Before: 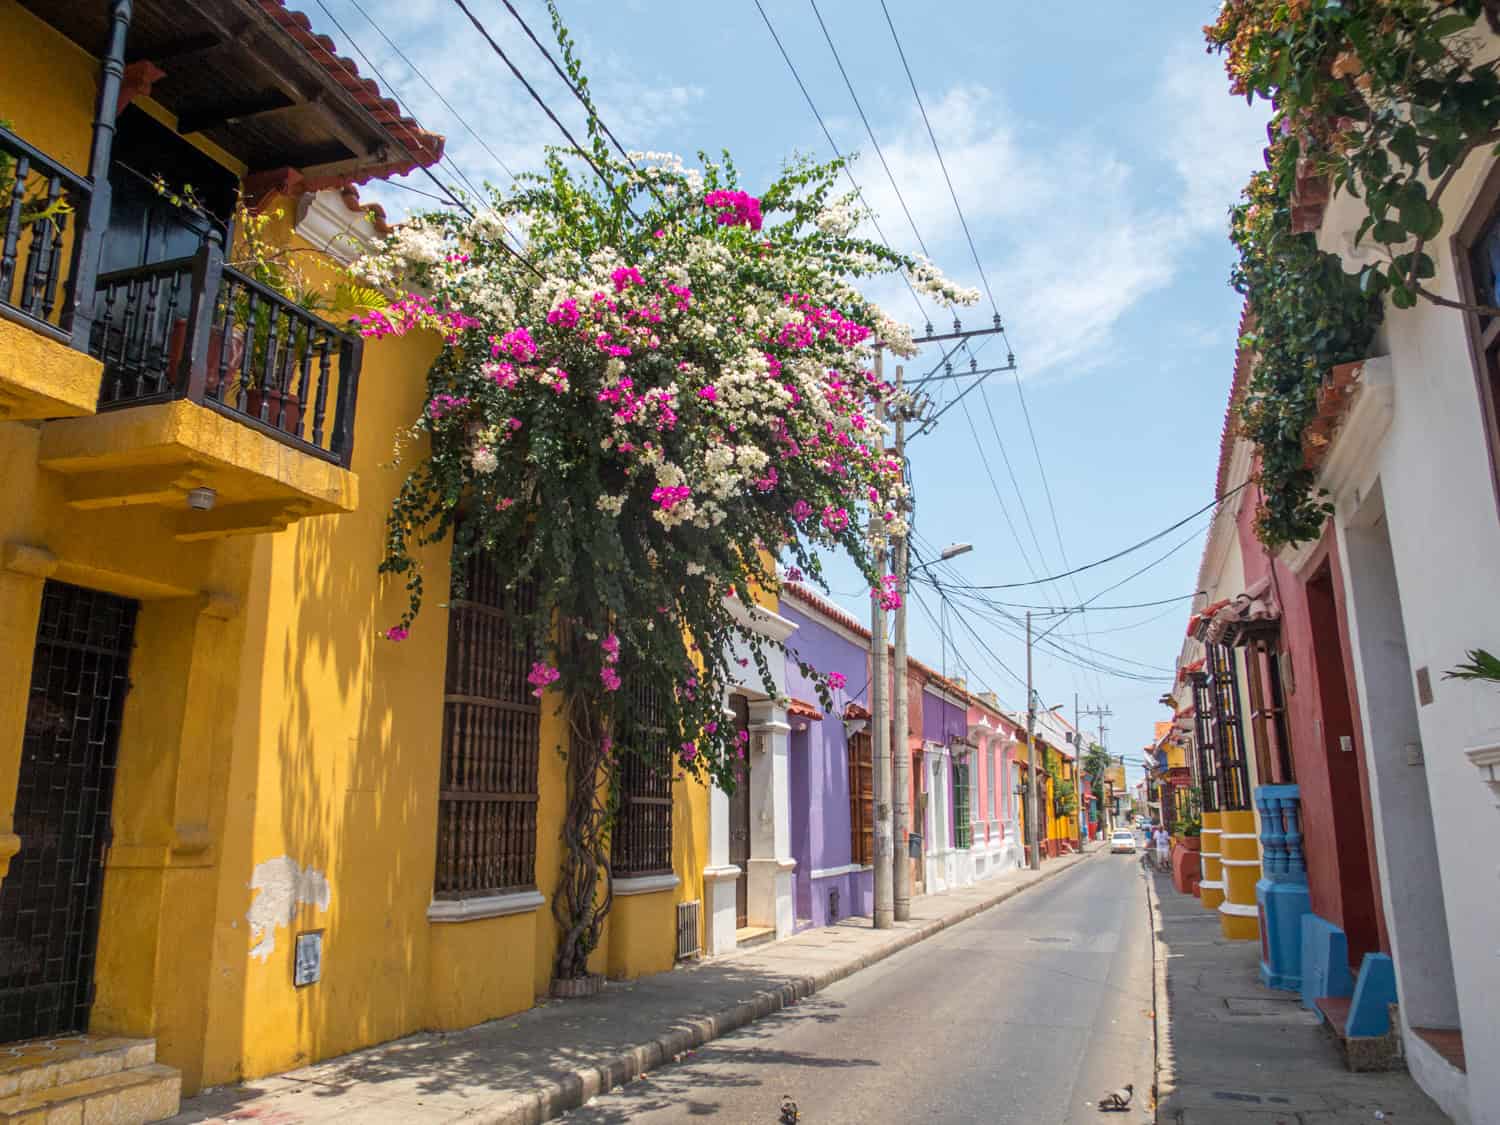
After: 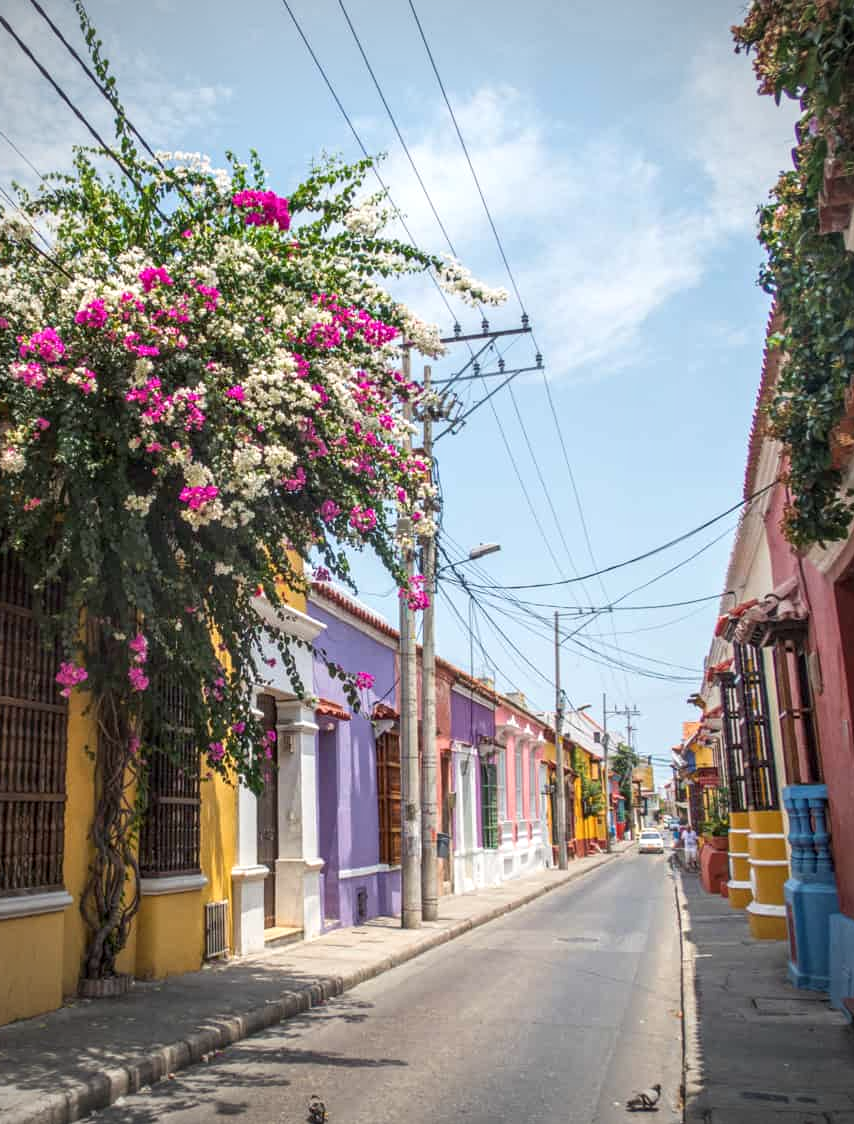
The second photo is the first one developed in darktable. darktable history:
shadows and highlights: shadows 0.447, highlights 38.62, highlights color adjustment 0.809%
vignetting: on, module defaults
local contrast: on, module defaults
crop: left 31.497%, top 0.022%, right 11.549%
